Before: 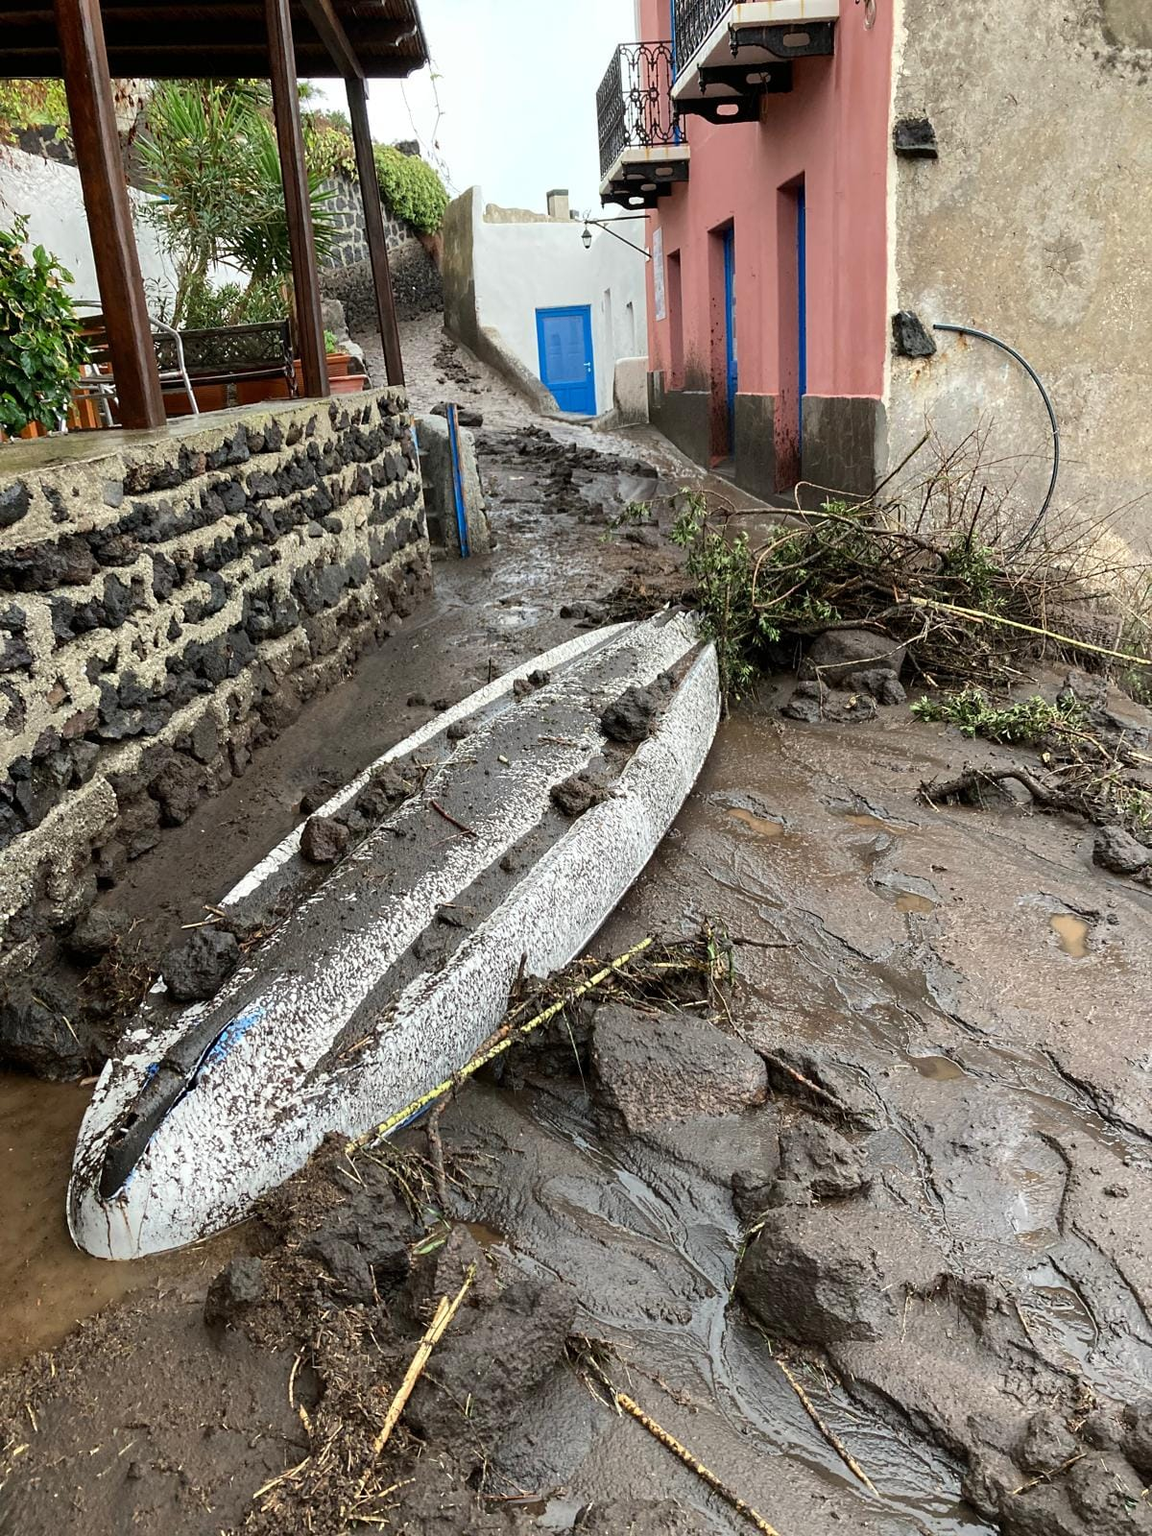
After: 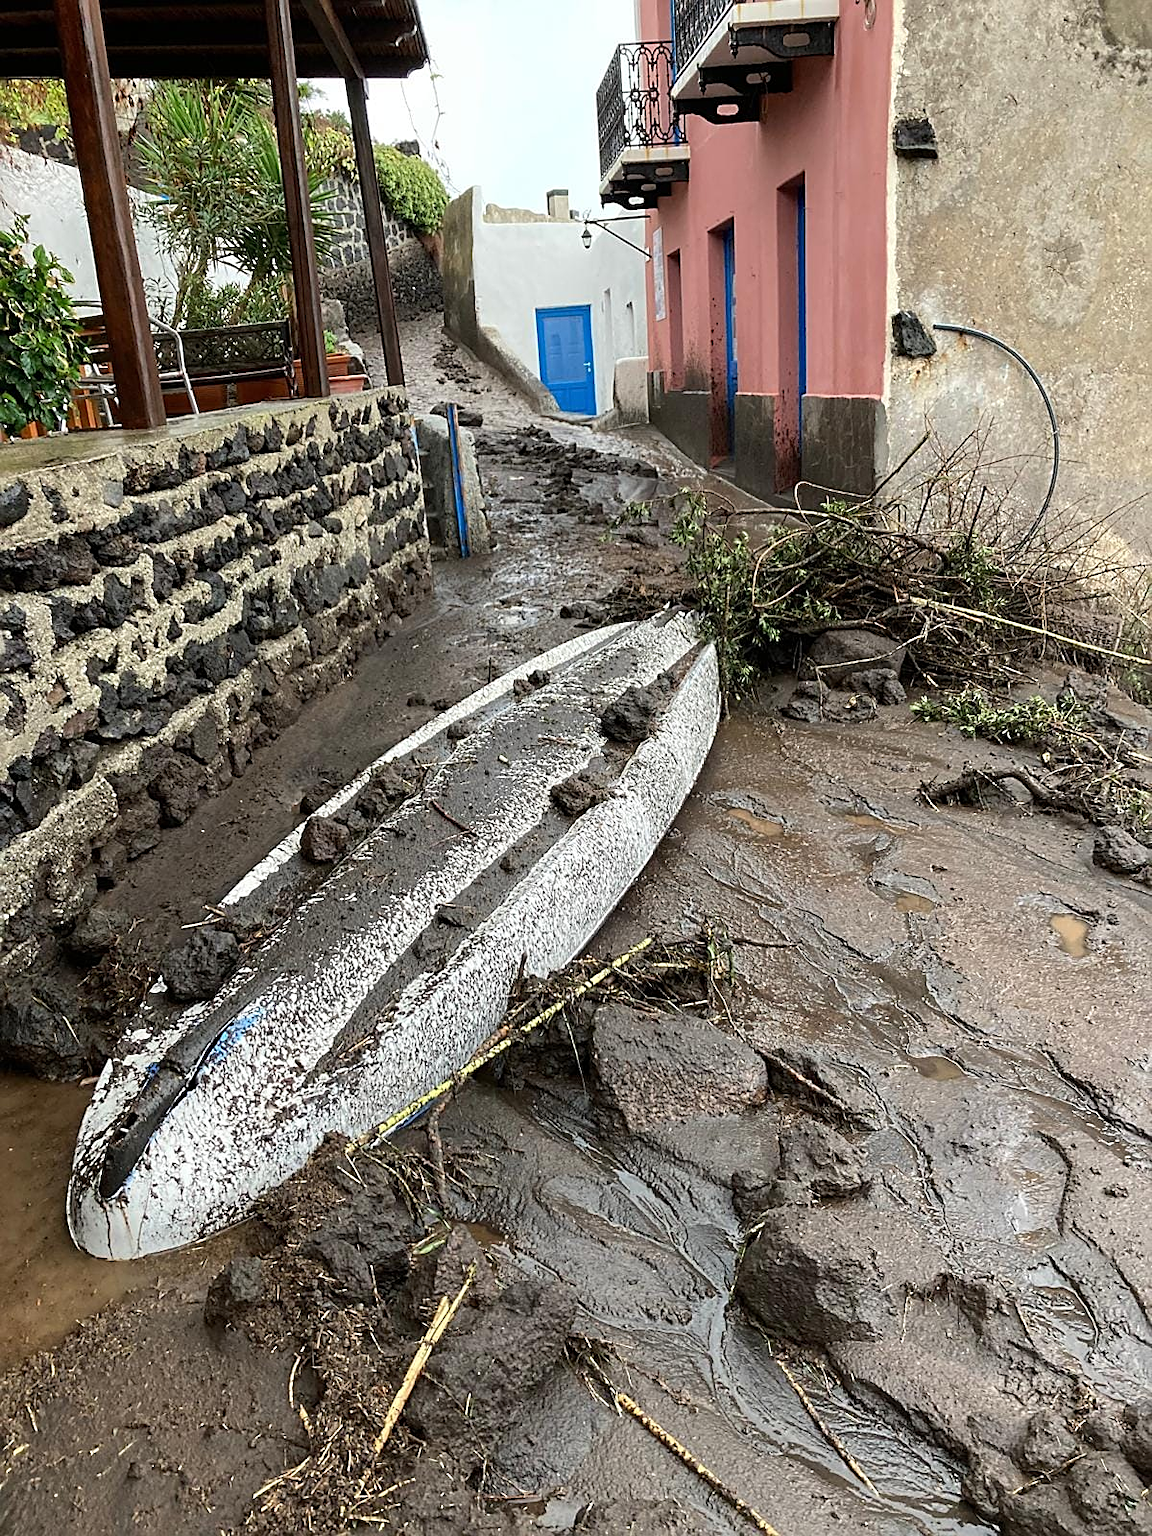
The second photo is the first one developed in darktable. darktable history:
sharpen: radius 1.919
